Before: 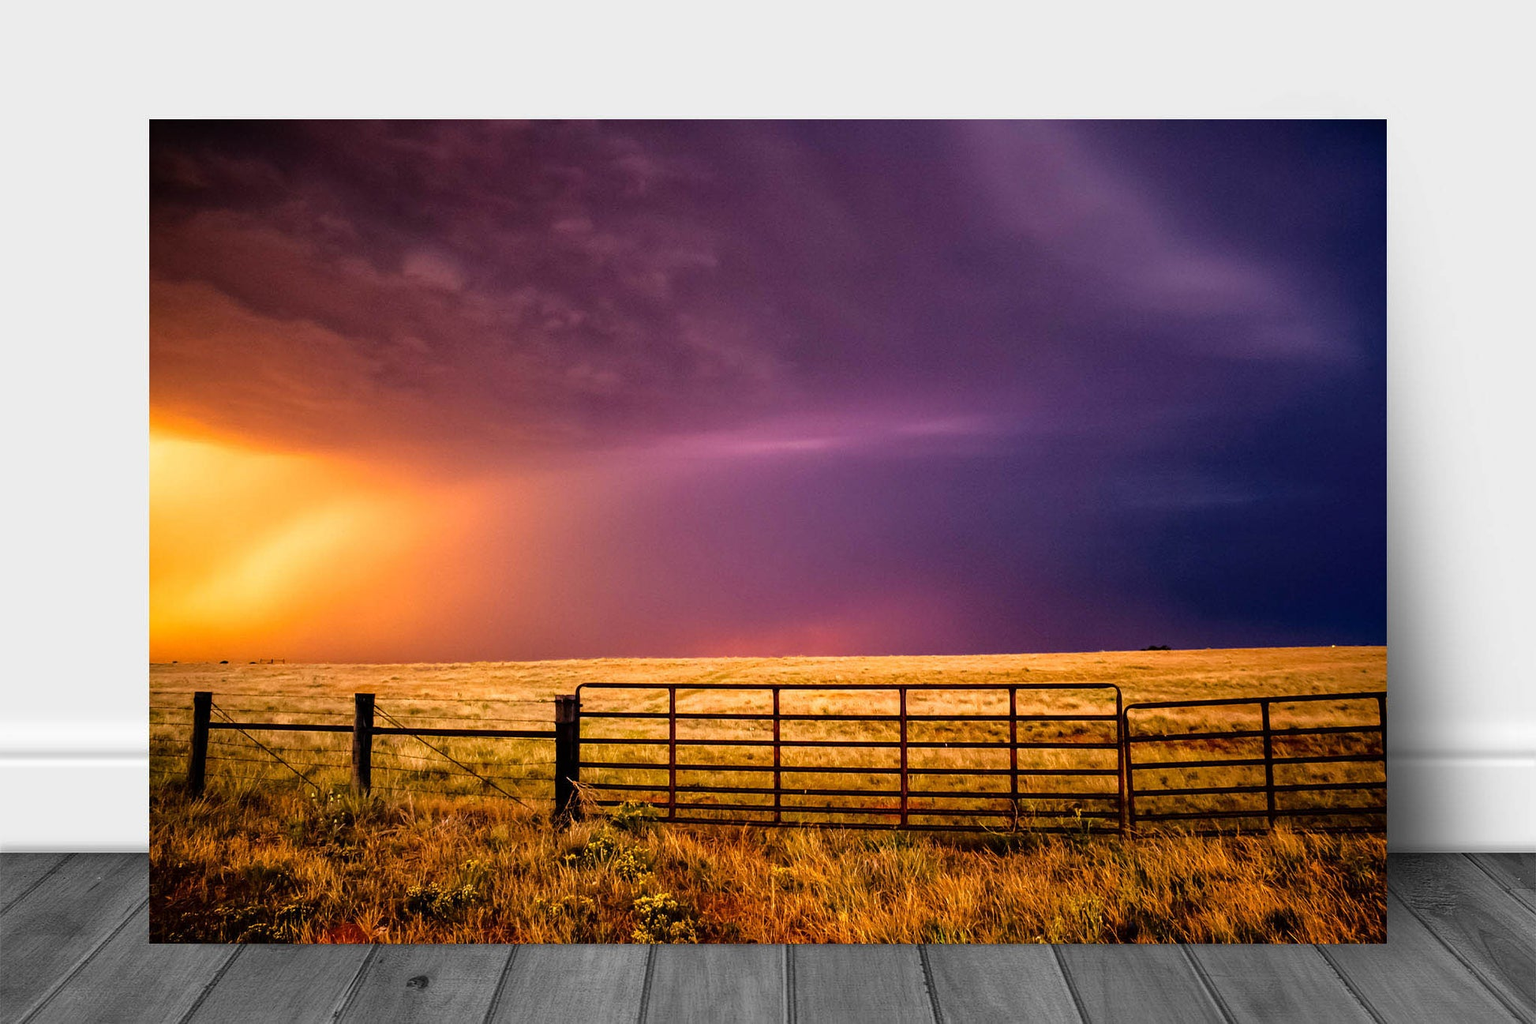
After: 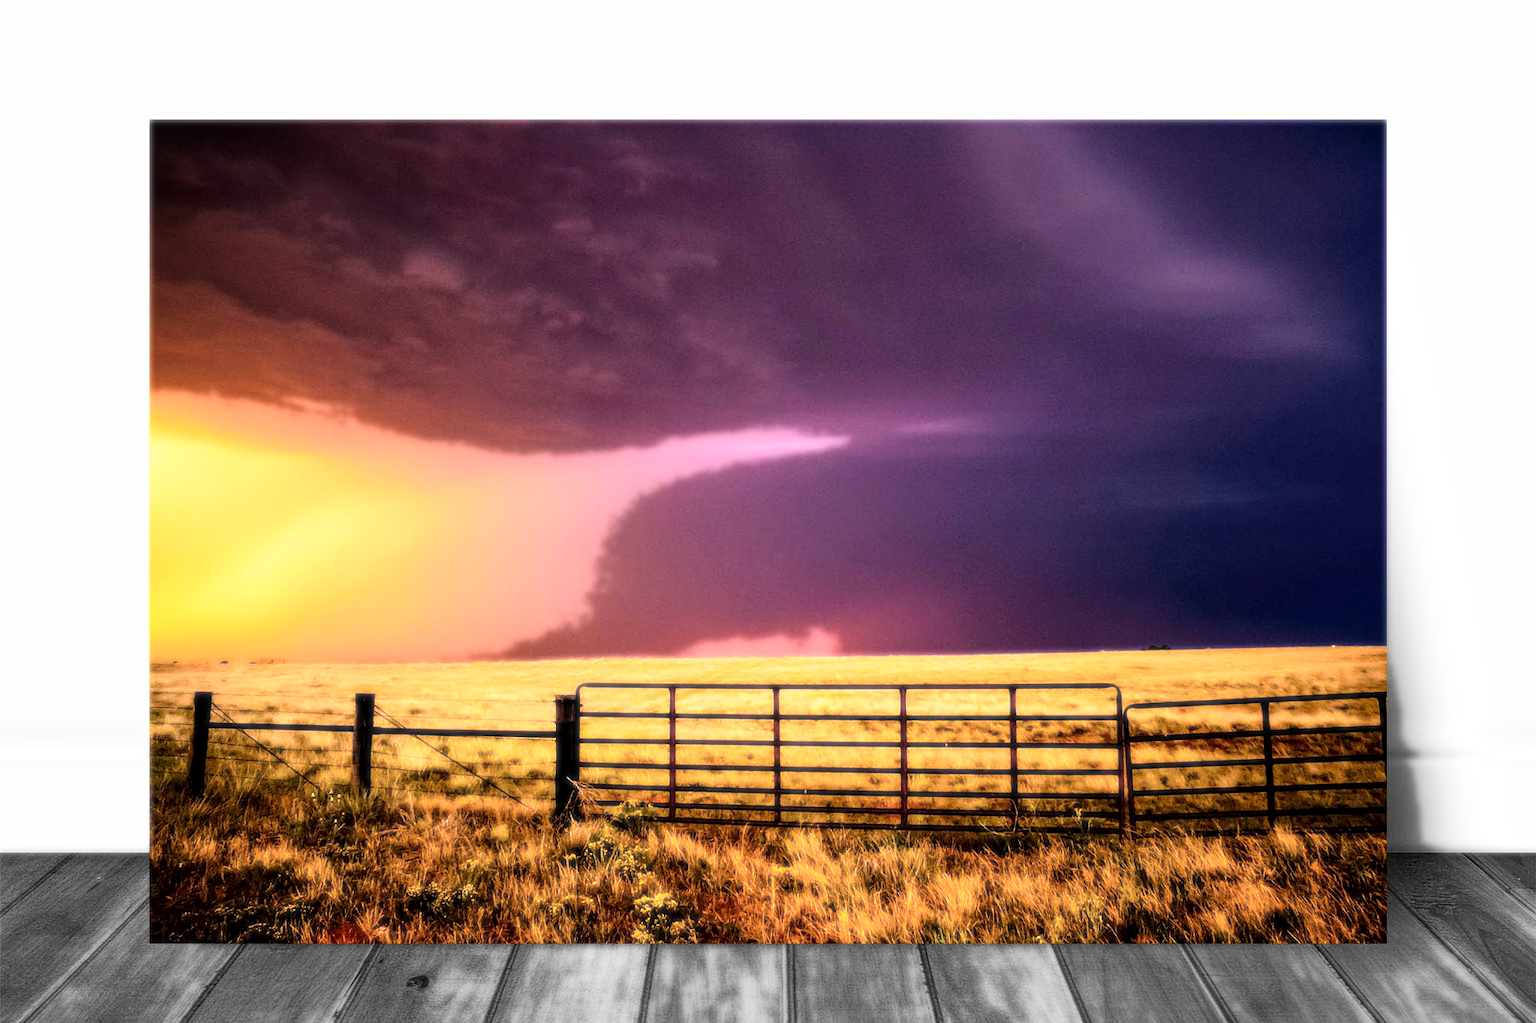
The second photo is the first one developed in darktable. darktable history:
bloom: size 0%, threshold 54.82%, strength 8.31%
tone equalizer: -8 EV -0.417 EV, -7 EV -0.389 EV, -6 EV -0.333 EV, -5 EV -0.222 EV, -3 EV 0.222 EV, -2 EV 0.333 EV, -1 EV 0.389 EV, +0 EV 0.417 EV, edges refinement/feathering 500, mask exposure compensation -1.57 EV, preserve details no
local contrast: highlights 100%, shadows 100%, detail 120%, midtone range 0.2
